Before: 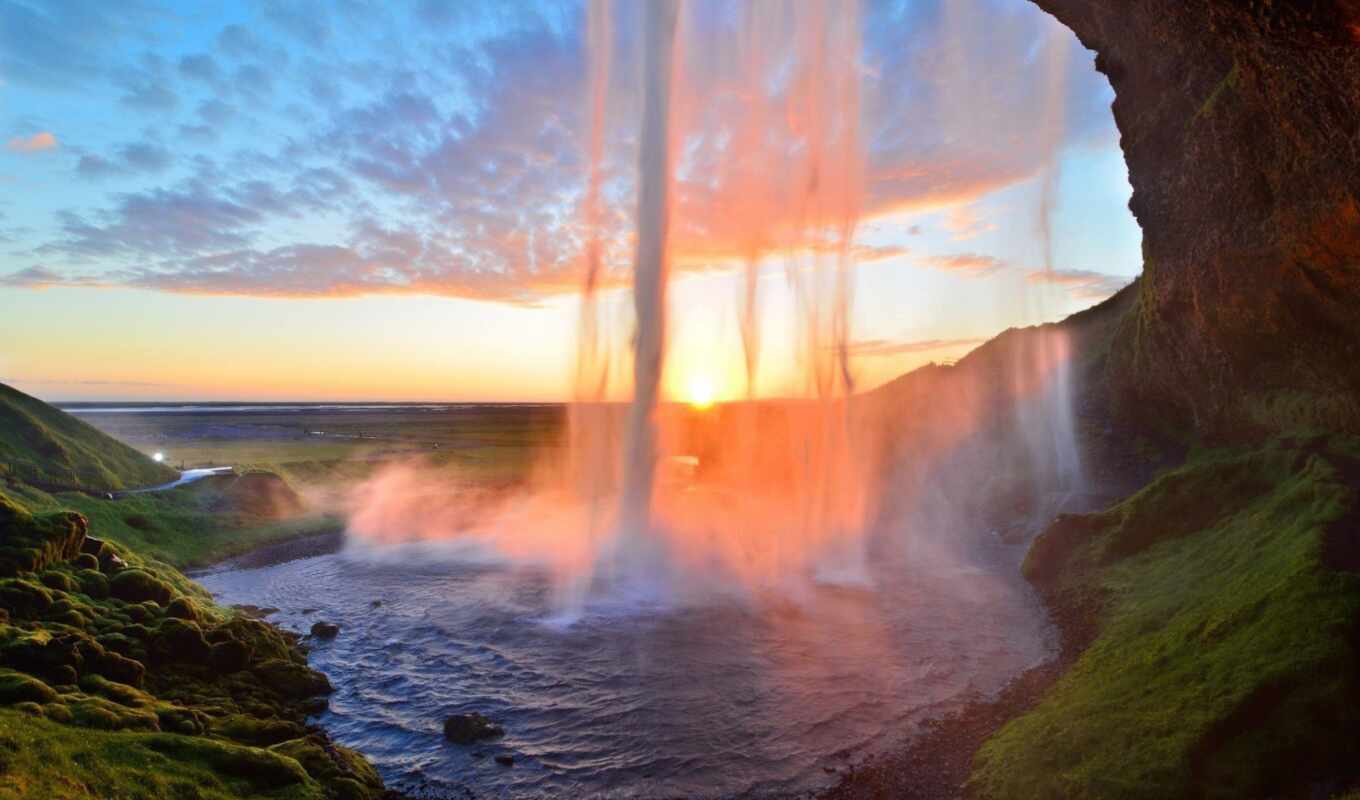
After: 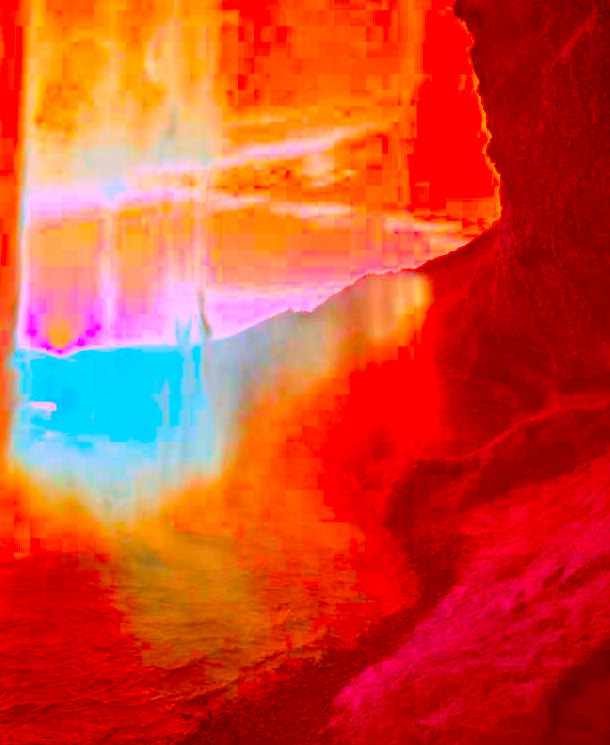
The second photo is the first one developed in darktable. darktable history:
crop: left 47.225%, top 6.861%, right 7.887%
exposure: black level correction 0, exposure 0.5 EV, compensate highlight preservation false
color correction: highlights a* -39.31, highlights b* -39.74, shadows a* -39.8, shadows b* -39.68, saturation -2.94
contrast equalizer: y [[0.5 ×6], [0.5 ×6], [0.5, 0.5, 0.501, 0.545, 0.707, 0.863], [0 ×6], [0 ×6]], mix -0.999
